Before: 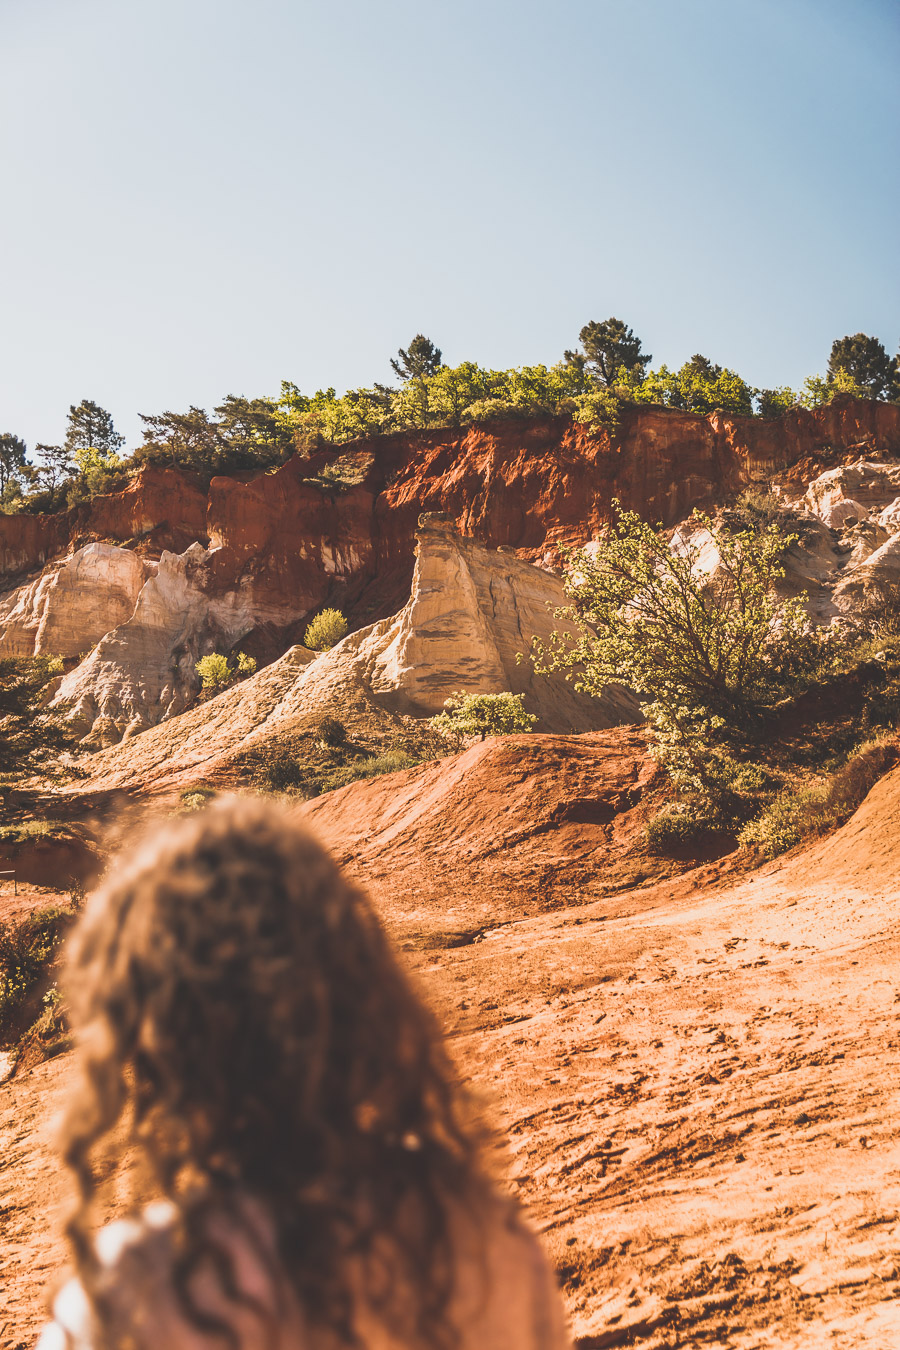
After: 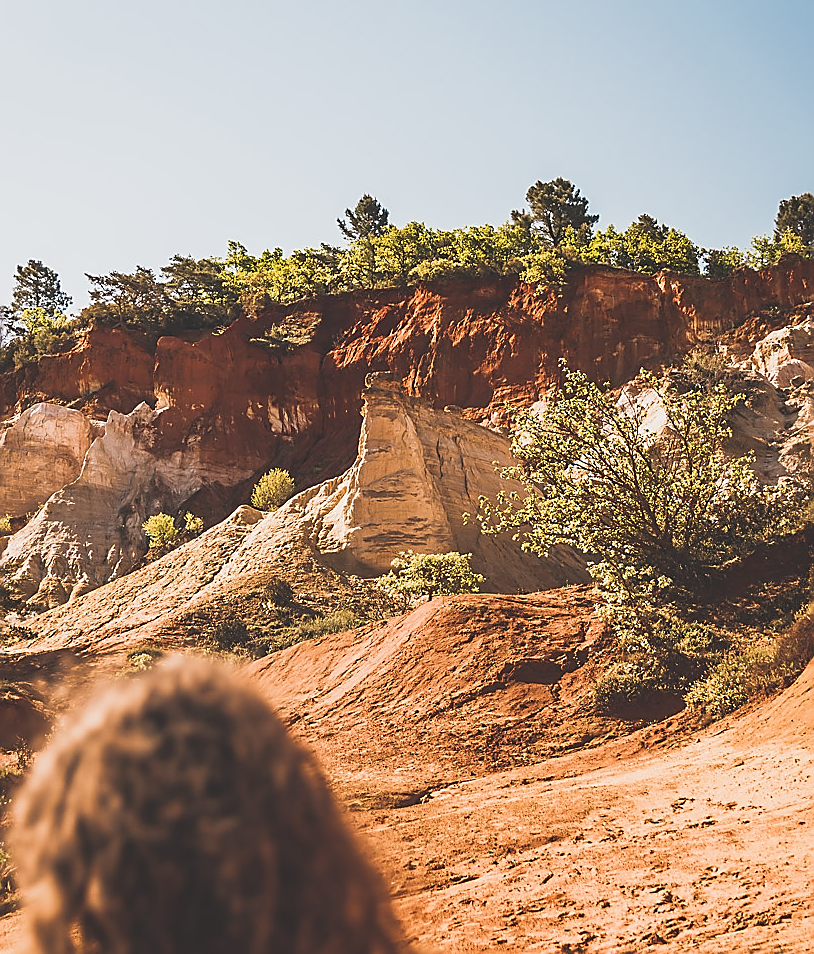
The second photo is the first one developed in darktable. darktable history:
crop: left 5.976%, top 10.383%, right 3.572%, bottom 18.948%
sharpen: radius 1.423, amount 1.238, threshold 0.798
